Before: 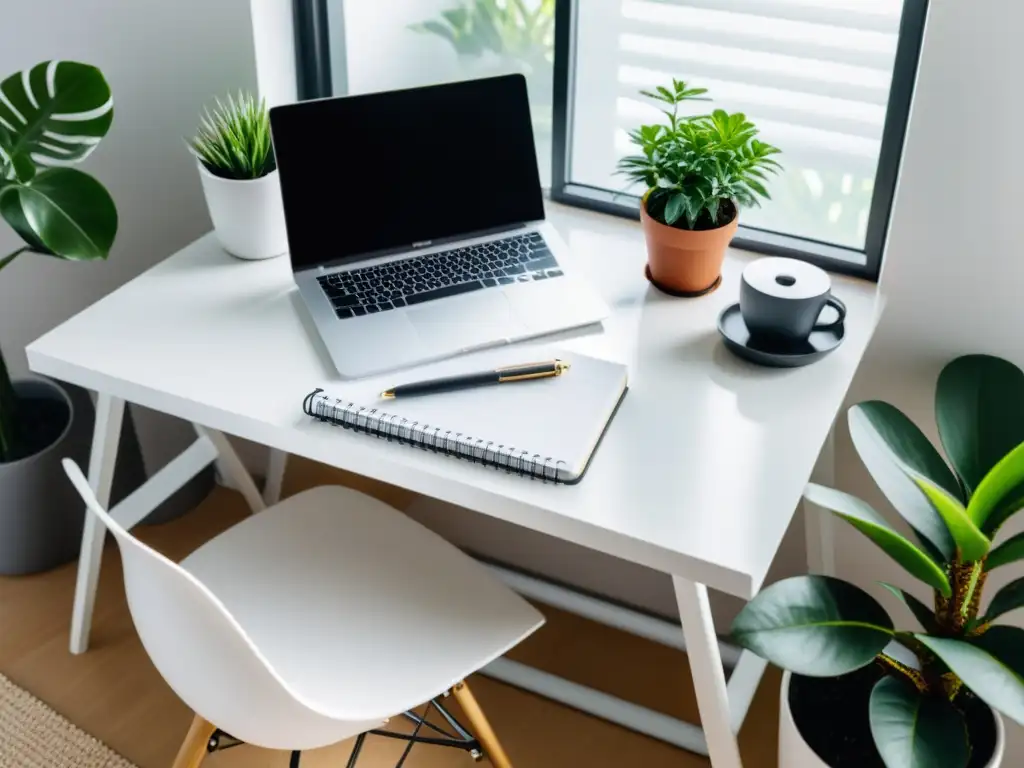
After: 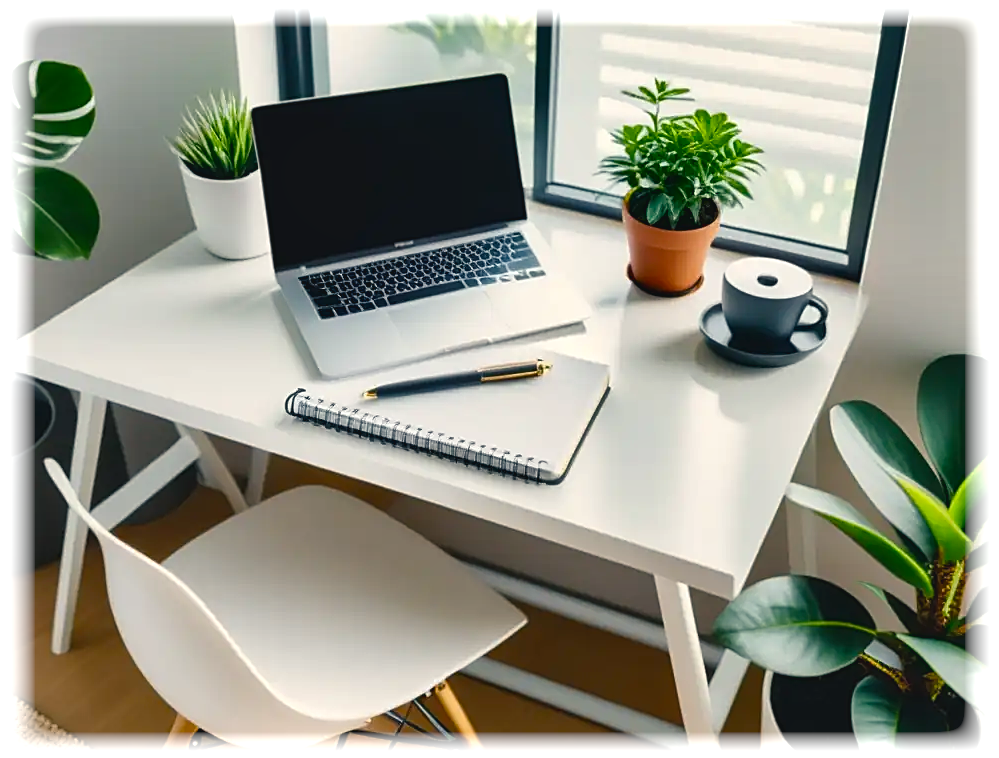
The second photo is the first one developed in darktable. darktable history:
crop and rotate: left 1.774%, right 0.633%, bottom 1.28%
sharpen: on, module defaults
shadows and highlights: soften with gaussian
vignetting: fall-off start 93%, fall-off radius 5%, brightness 1, saturation -0.49, automatic ratio true, width/height ratio 1.332, shape 0.04, unbound false
color balance rgb: shadows lift › chroma 2%, shadows lift › hue 219.6°, power › hue 313.2°, highlights gain › chroma 3%, highlights gain › hue 75.6°, global offset › luminance 0.5%, perceptual saturation grading › global saturation 15.33%, perceptual saturation grading › highlights -19.33%, perceptual saturation grading › shadows 20%, global vibrance 20%
